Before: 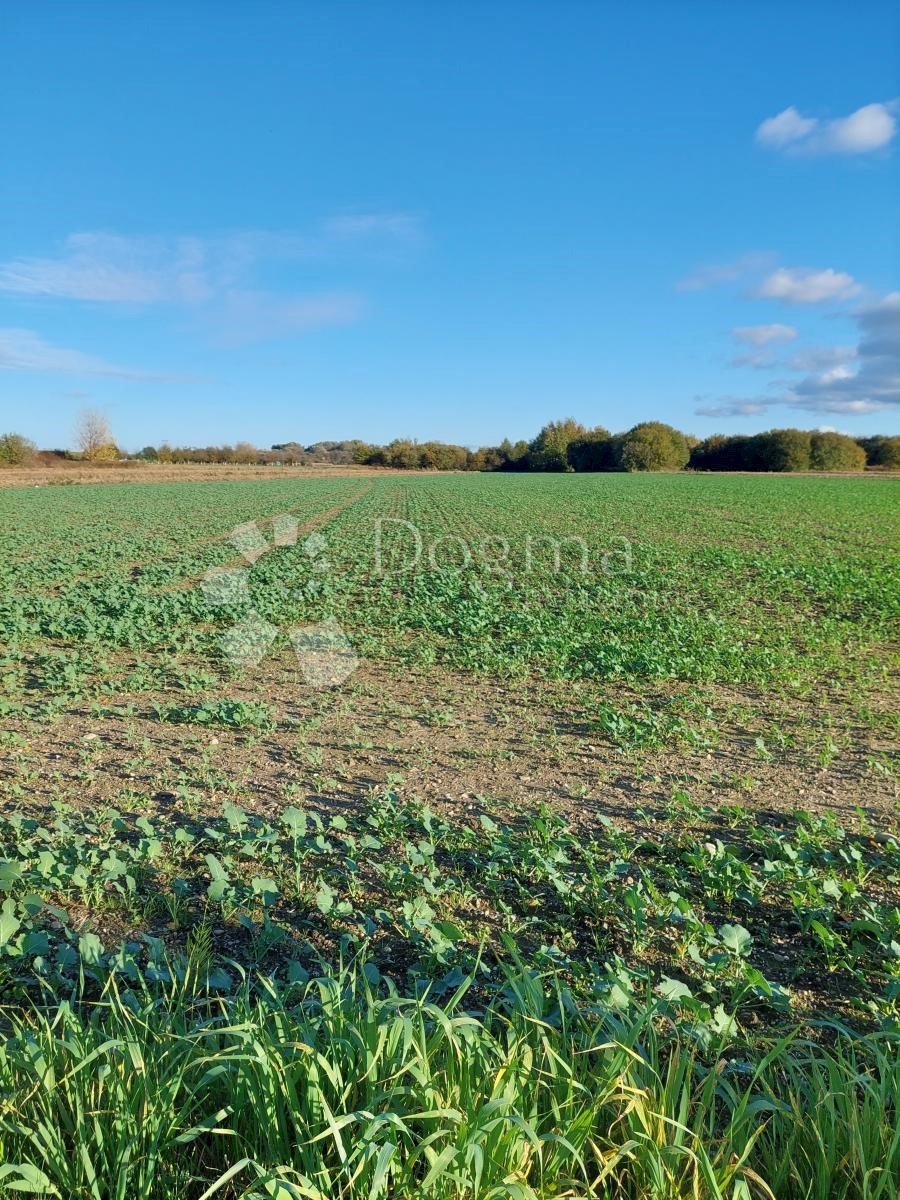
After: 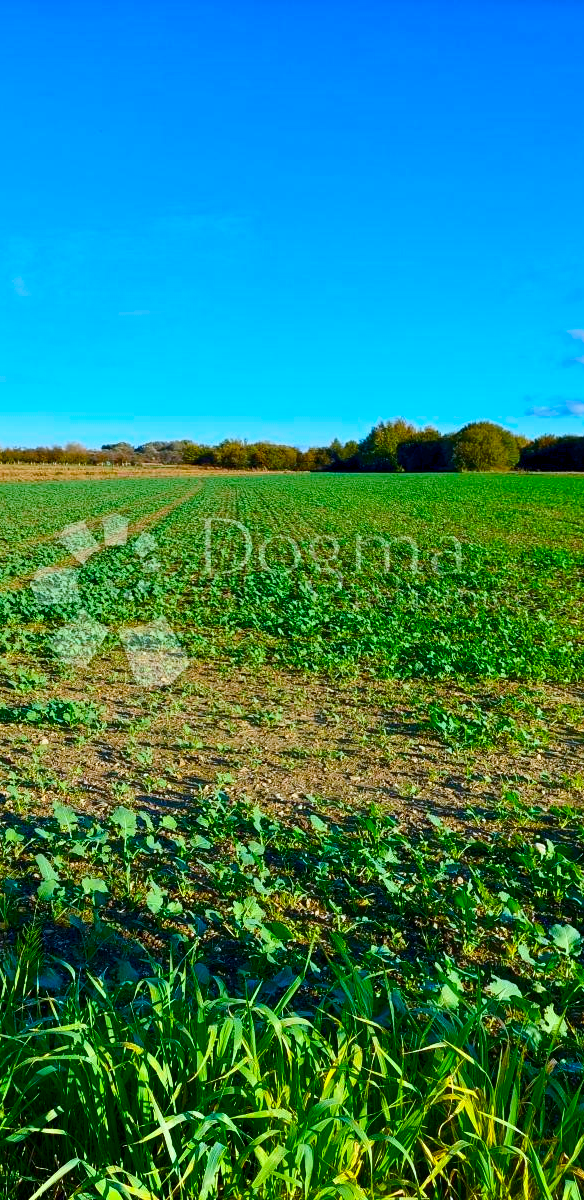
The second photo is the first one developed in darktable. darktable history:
color balance rgb: linear chroma grading › global chroma 23.016%, perceptual saturation grading › global saturation 20%, perceptual saturation grading › highlights 2.709%, perceptual saturation grading › shadows 50.106%
crop and rotate: left 18.89%, right 16.145%
contrast brightness saturation: contrast 0.192, brightness -0.101, saturation 0.209
color correction: highlights a* -4.04, highlights b* -10.61
